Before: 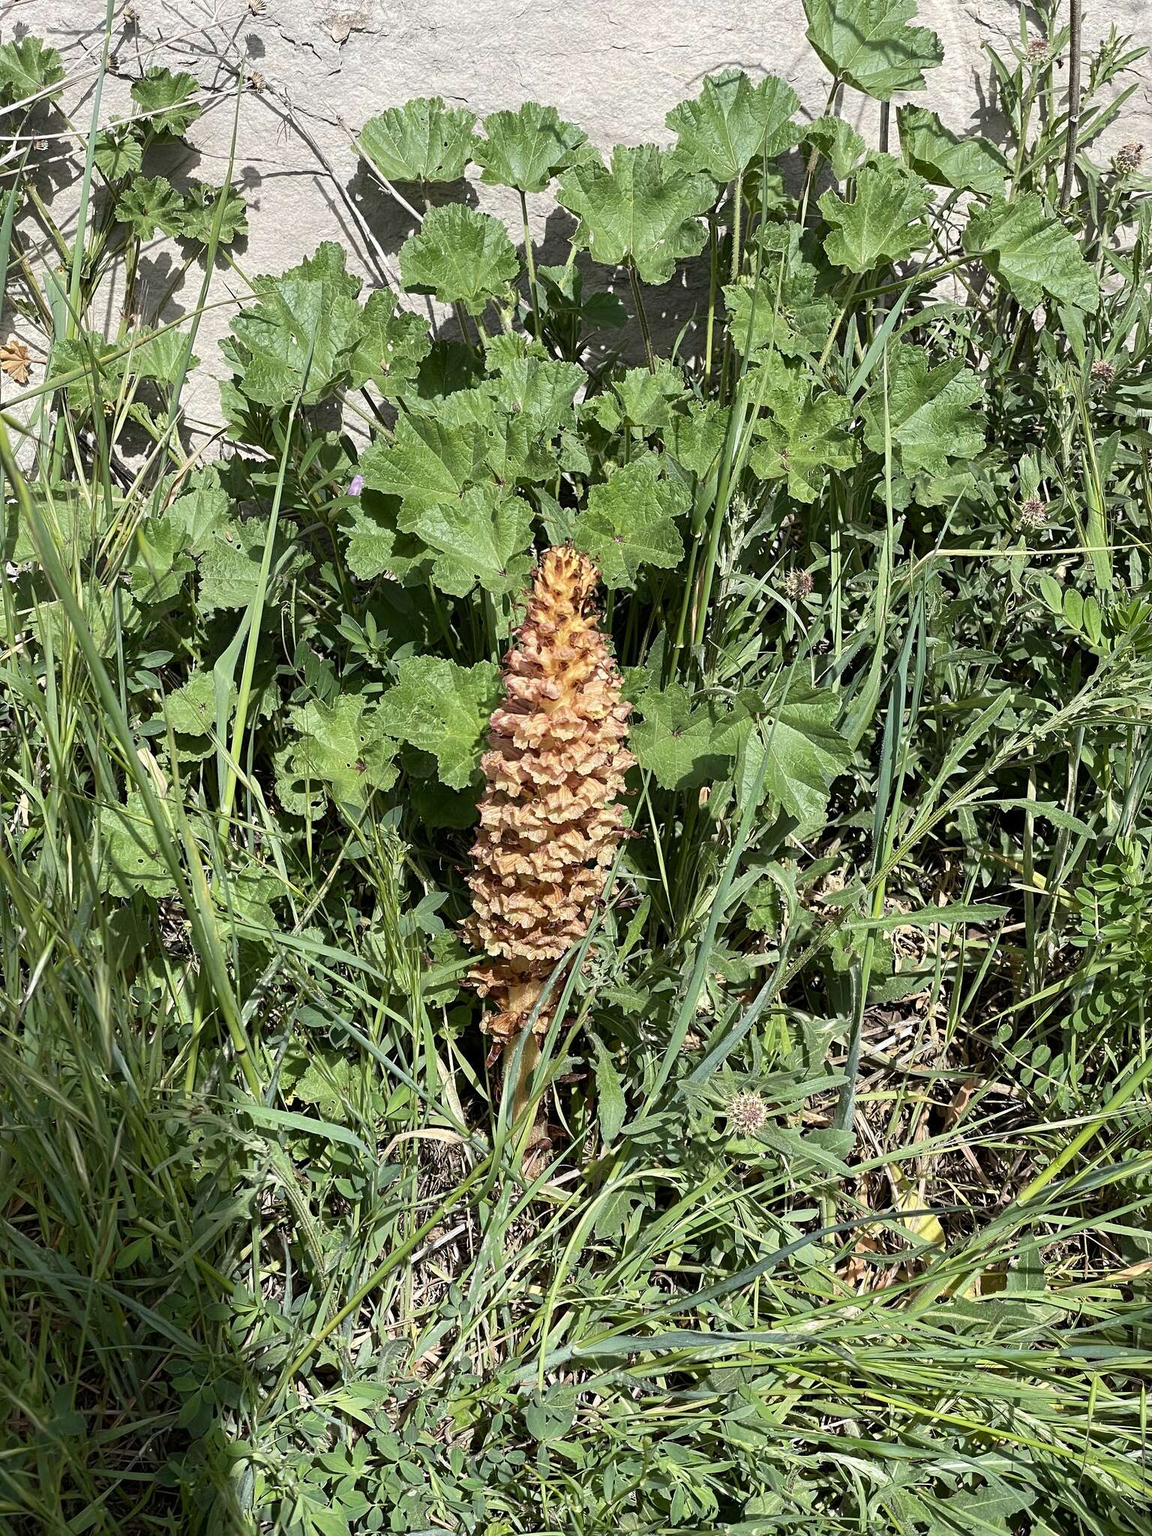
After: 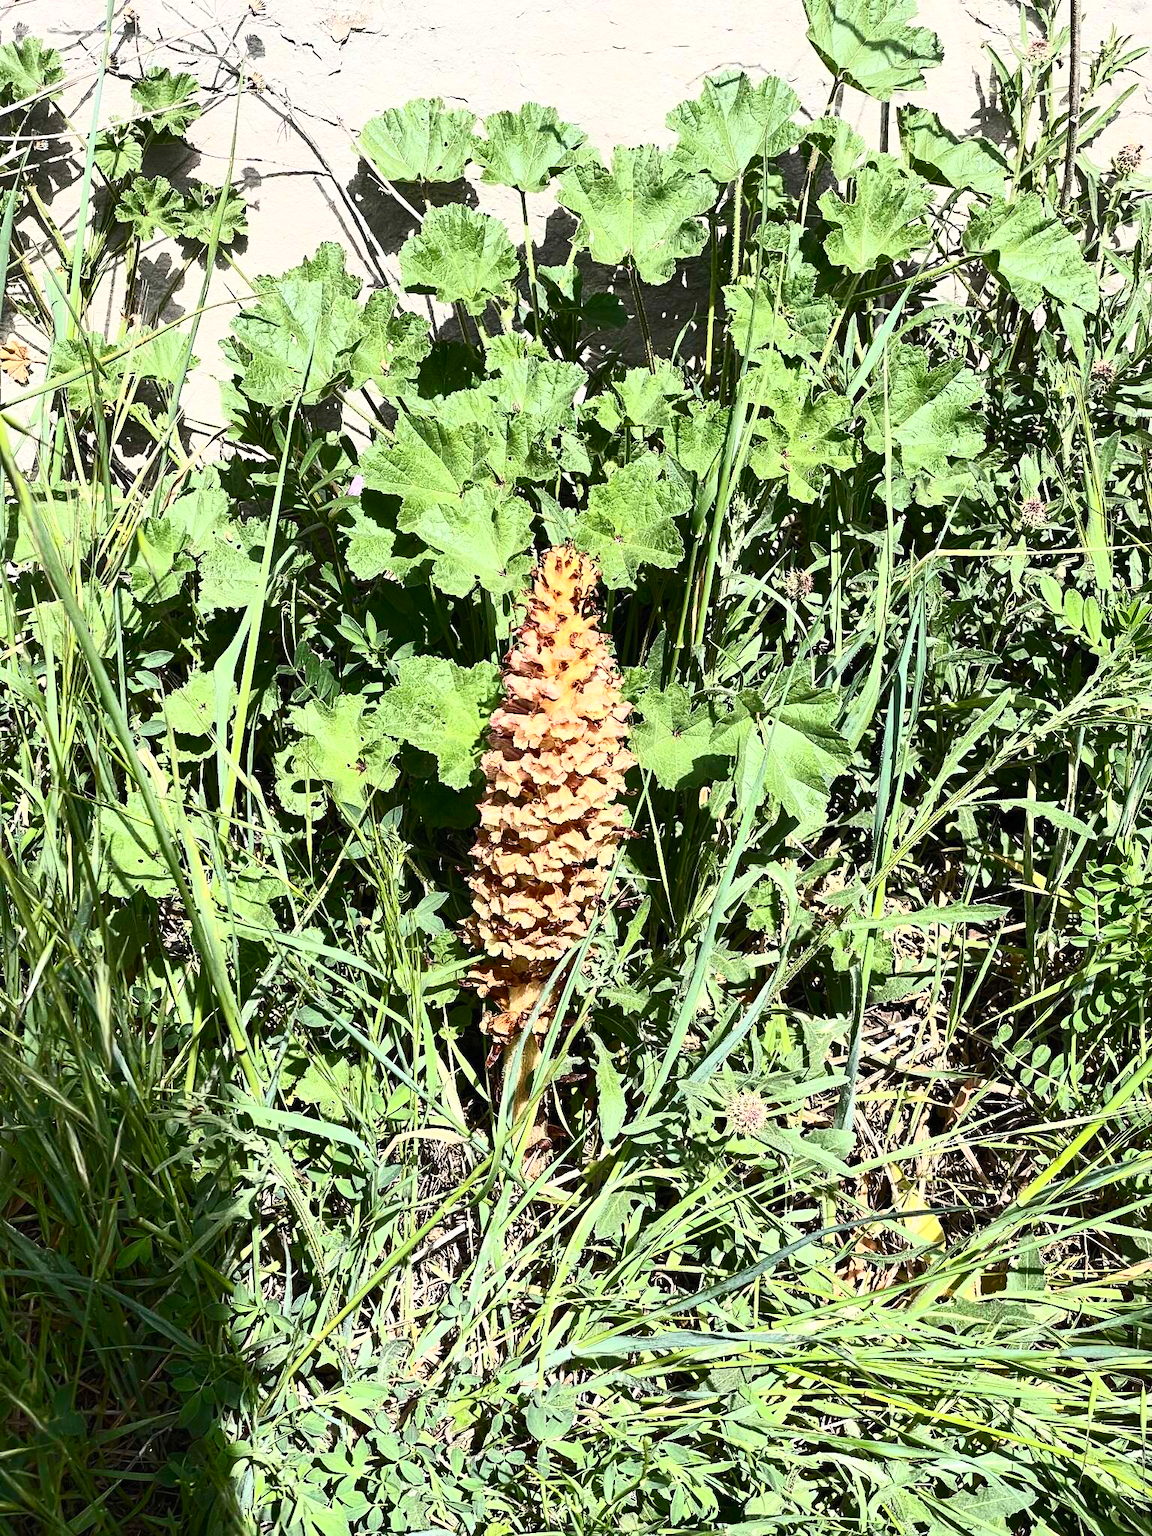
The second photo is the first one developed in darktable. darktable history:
contrast brightness saturation: contrast 0.629, brightness 0.35, saturation 0.137
